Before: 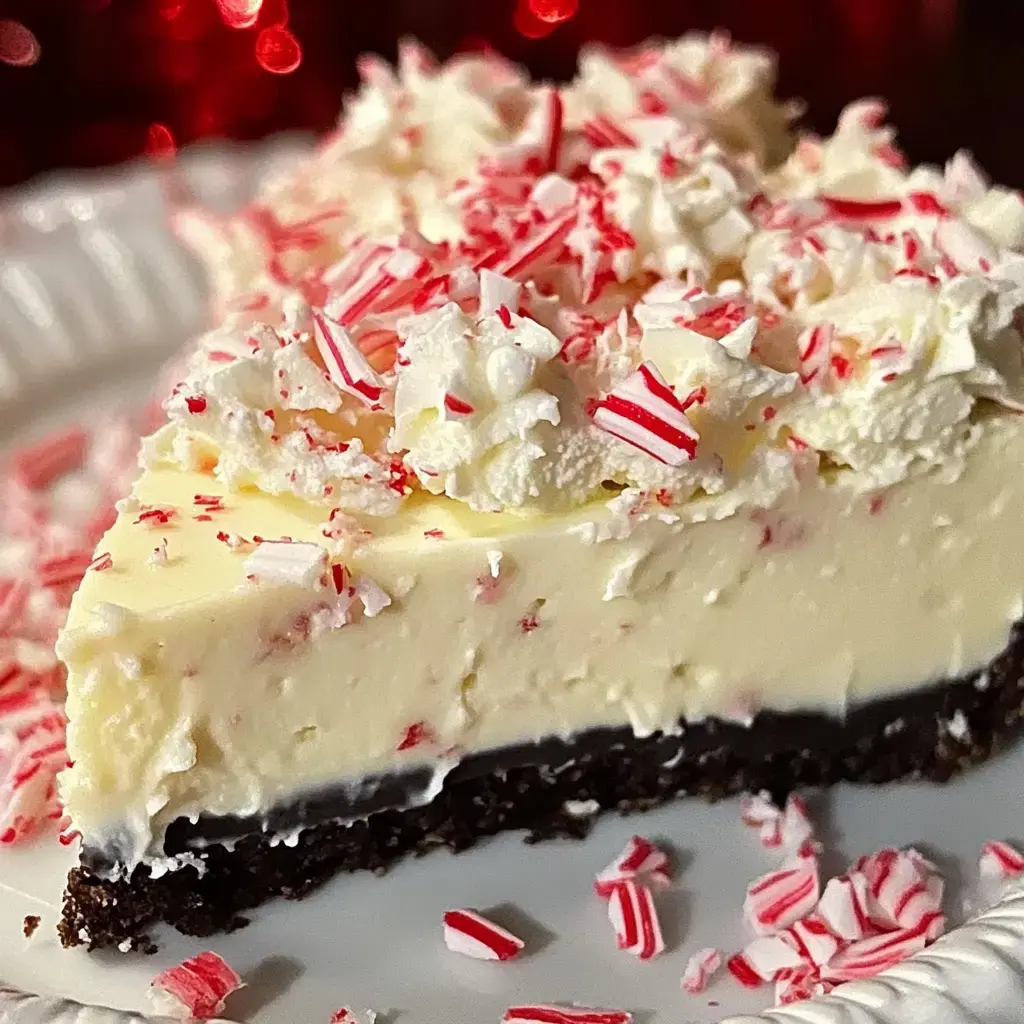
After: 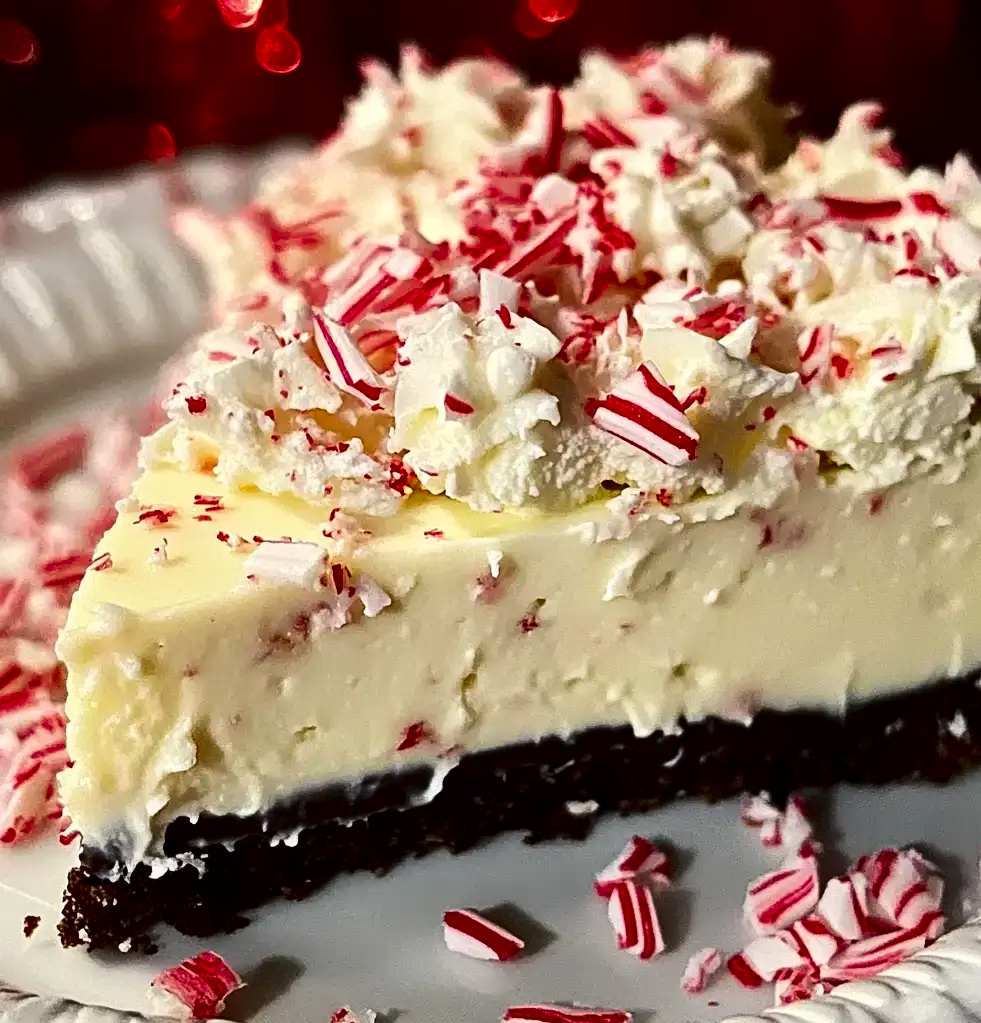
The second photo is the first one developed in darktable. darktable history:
contrast brightness saturation: contrast 0.238, brightness -0.241, saturation 0.142
crop: right 4.182%, bottom 0.045%
